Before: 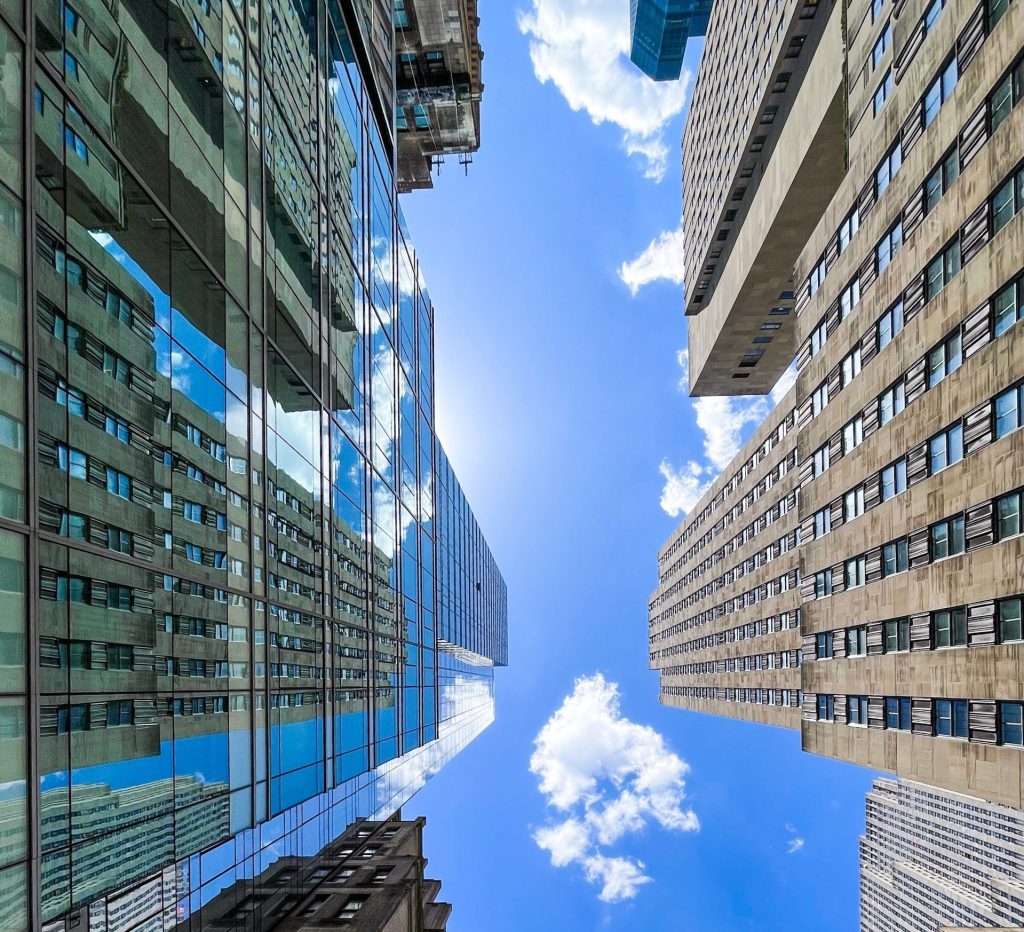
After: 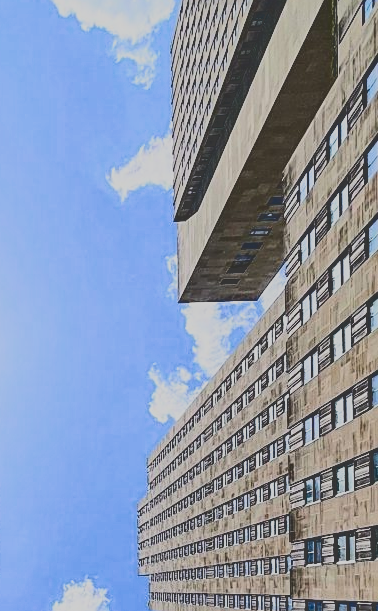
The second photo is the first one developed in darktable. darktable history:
tone curve: curves: ch0 [(0, 0.23) (0.125, 0.207) (0.245, 0.227) (0.736, 0.695) (1, 0.824)], color space Lab, independent channels, preserve colors none
local contrast: highlights 100%, shadows 100%, detail 120%, midtone range 0.2
sharpen: on, module defaults
crop and rotate: left 49.936%, top 10.094%, right 13.136%, bottom 24.256%
filmic rgb: black relative exposure -12.8 EV, white relative exposure 2.8 EV, threshold 3 EV, target black luminance 0%, hardness 8.54, latitude 70.41%, contrast 1.133, shadows ↔ highlights balance -0.395%, color science v4 (2020), enable highlight reconstruction true
